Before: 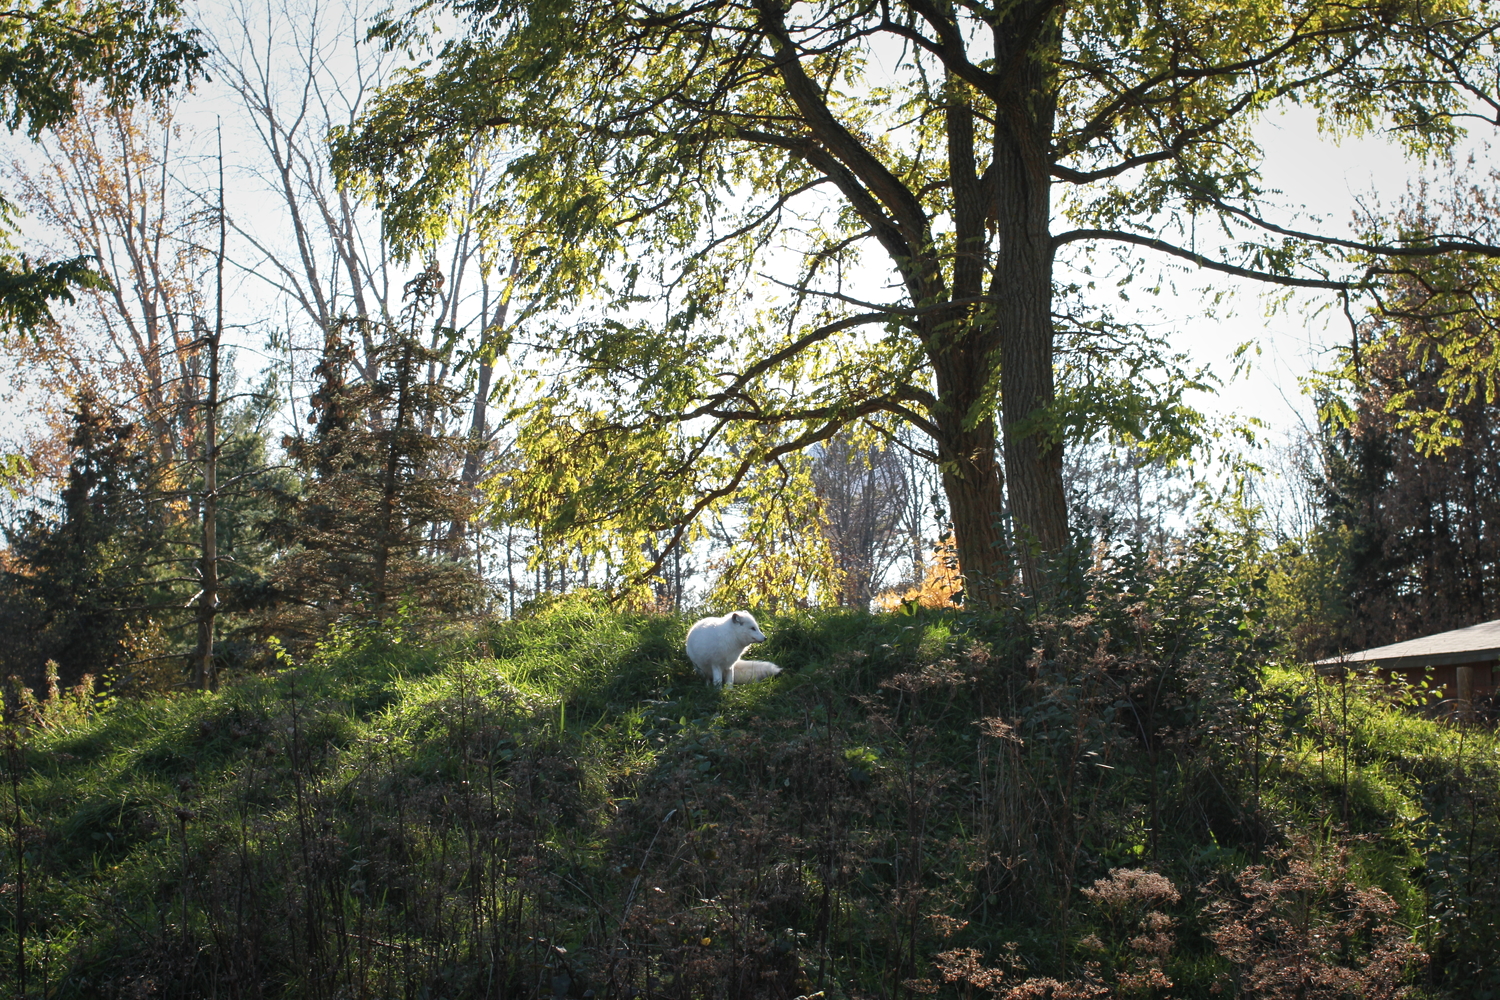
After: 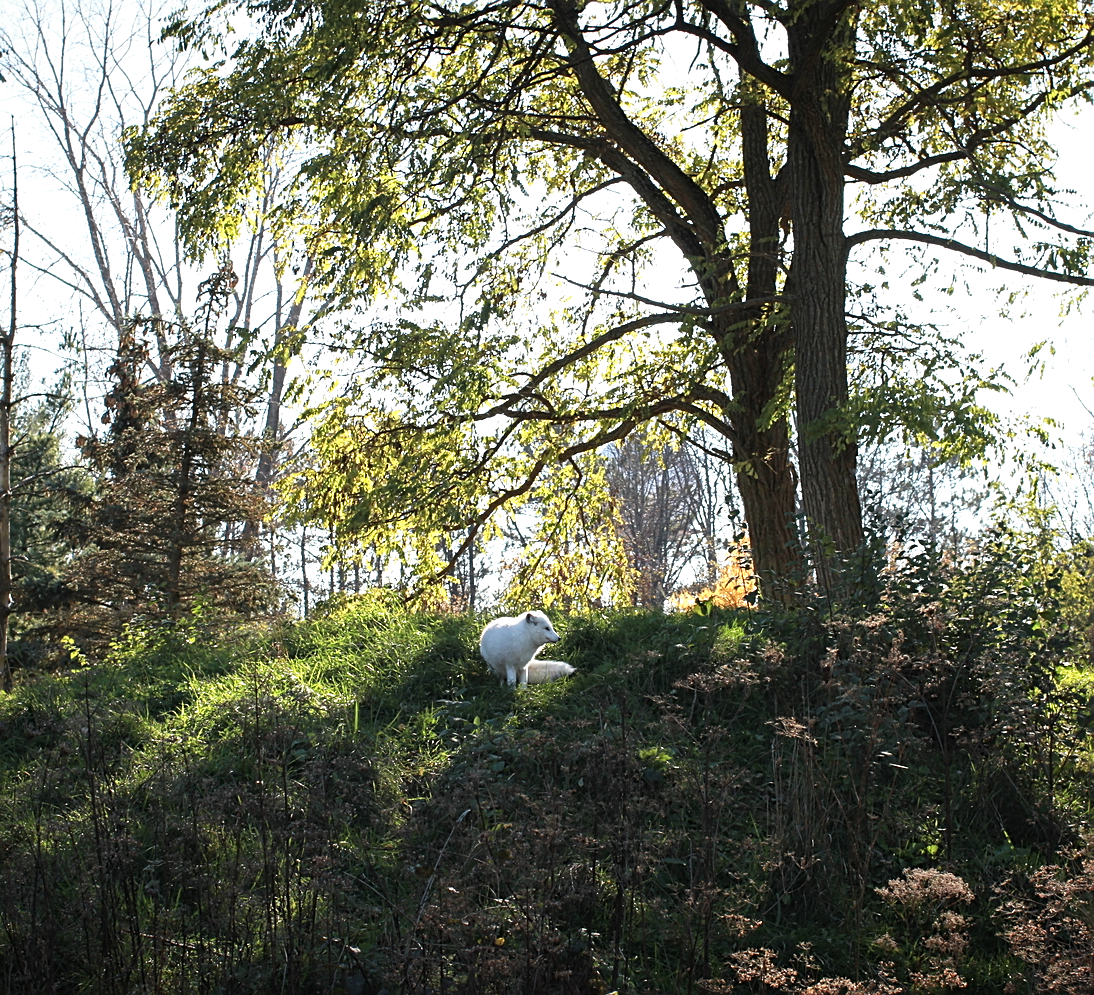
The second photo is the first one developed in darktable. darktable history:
sharpen: on, module defaults
crop: left 13.763%, right 13.284%
tone equalizer: -8 EV -0.412 EV, -7 EV -0.426 EV, -6 EV -0.315 EV, -5 EV -0.223 EV, -3 EV 0.193 EV, -2 EV 0.333 EV, -1 EV 0.365 EV, +0 EV 0.389 EV
